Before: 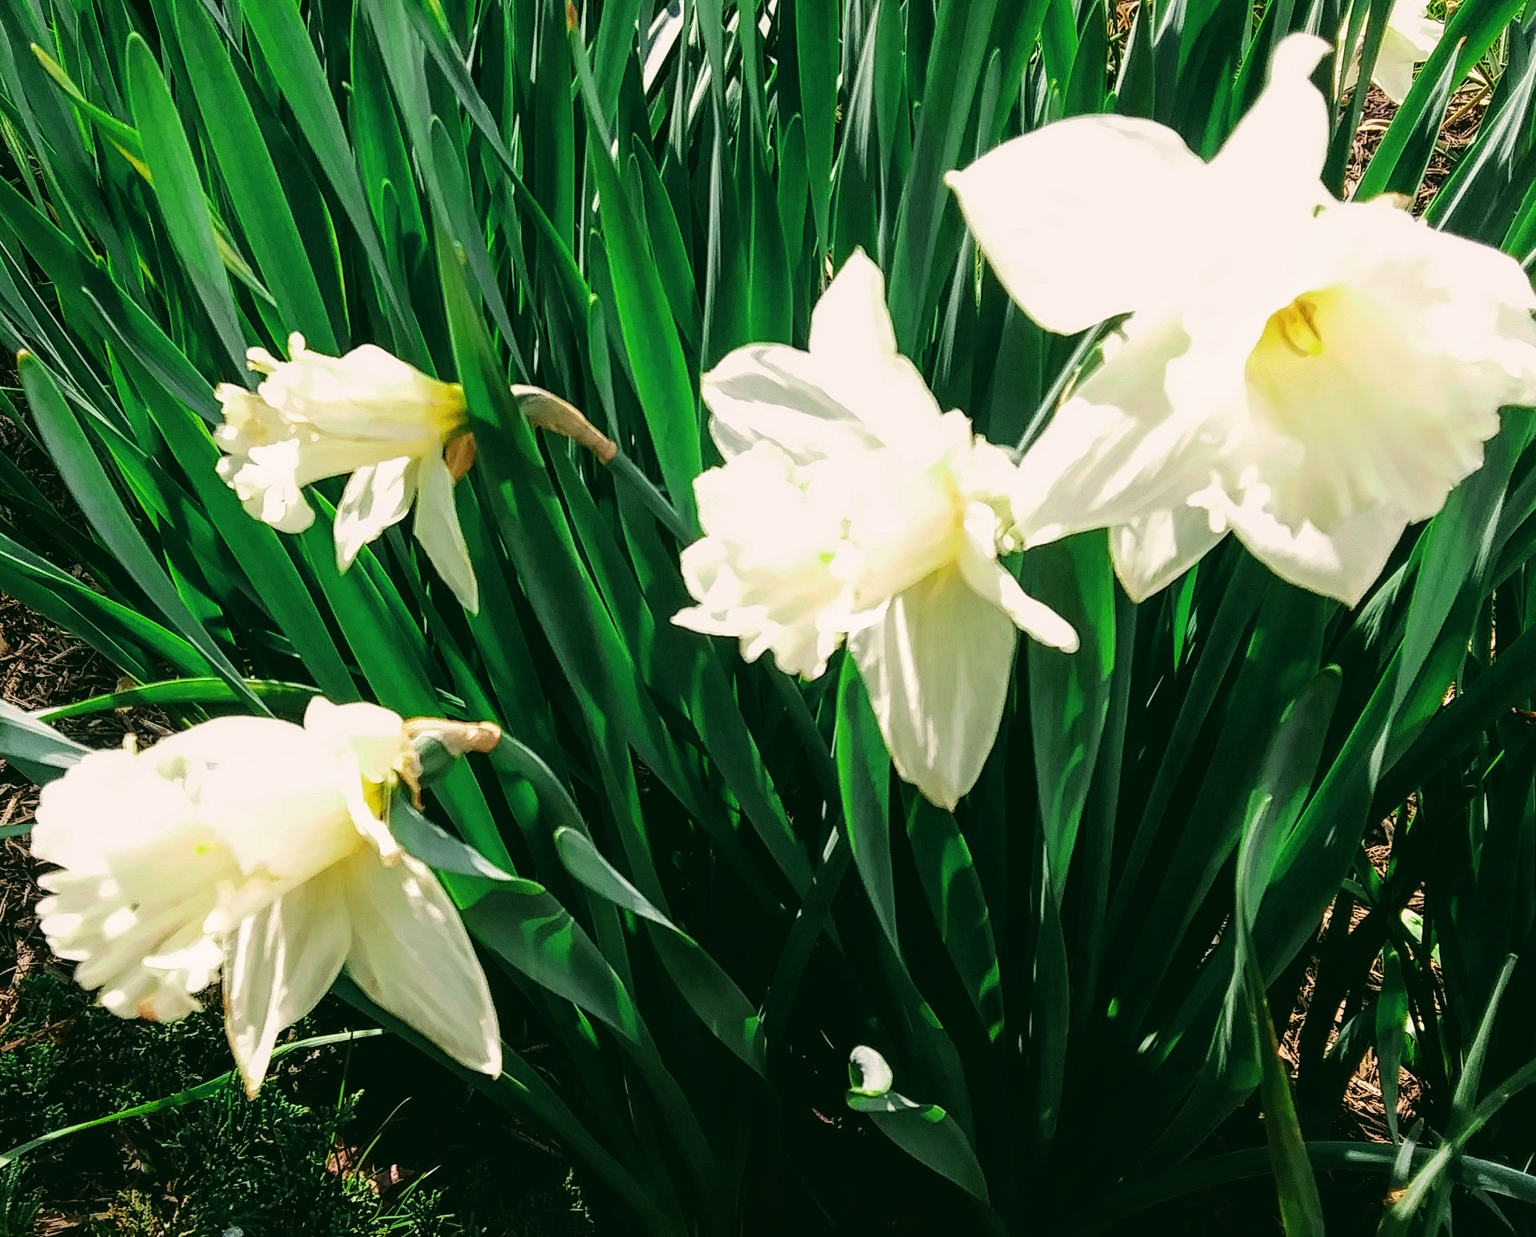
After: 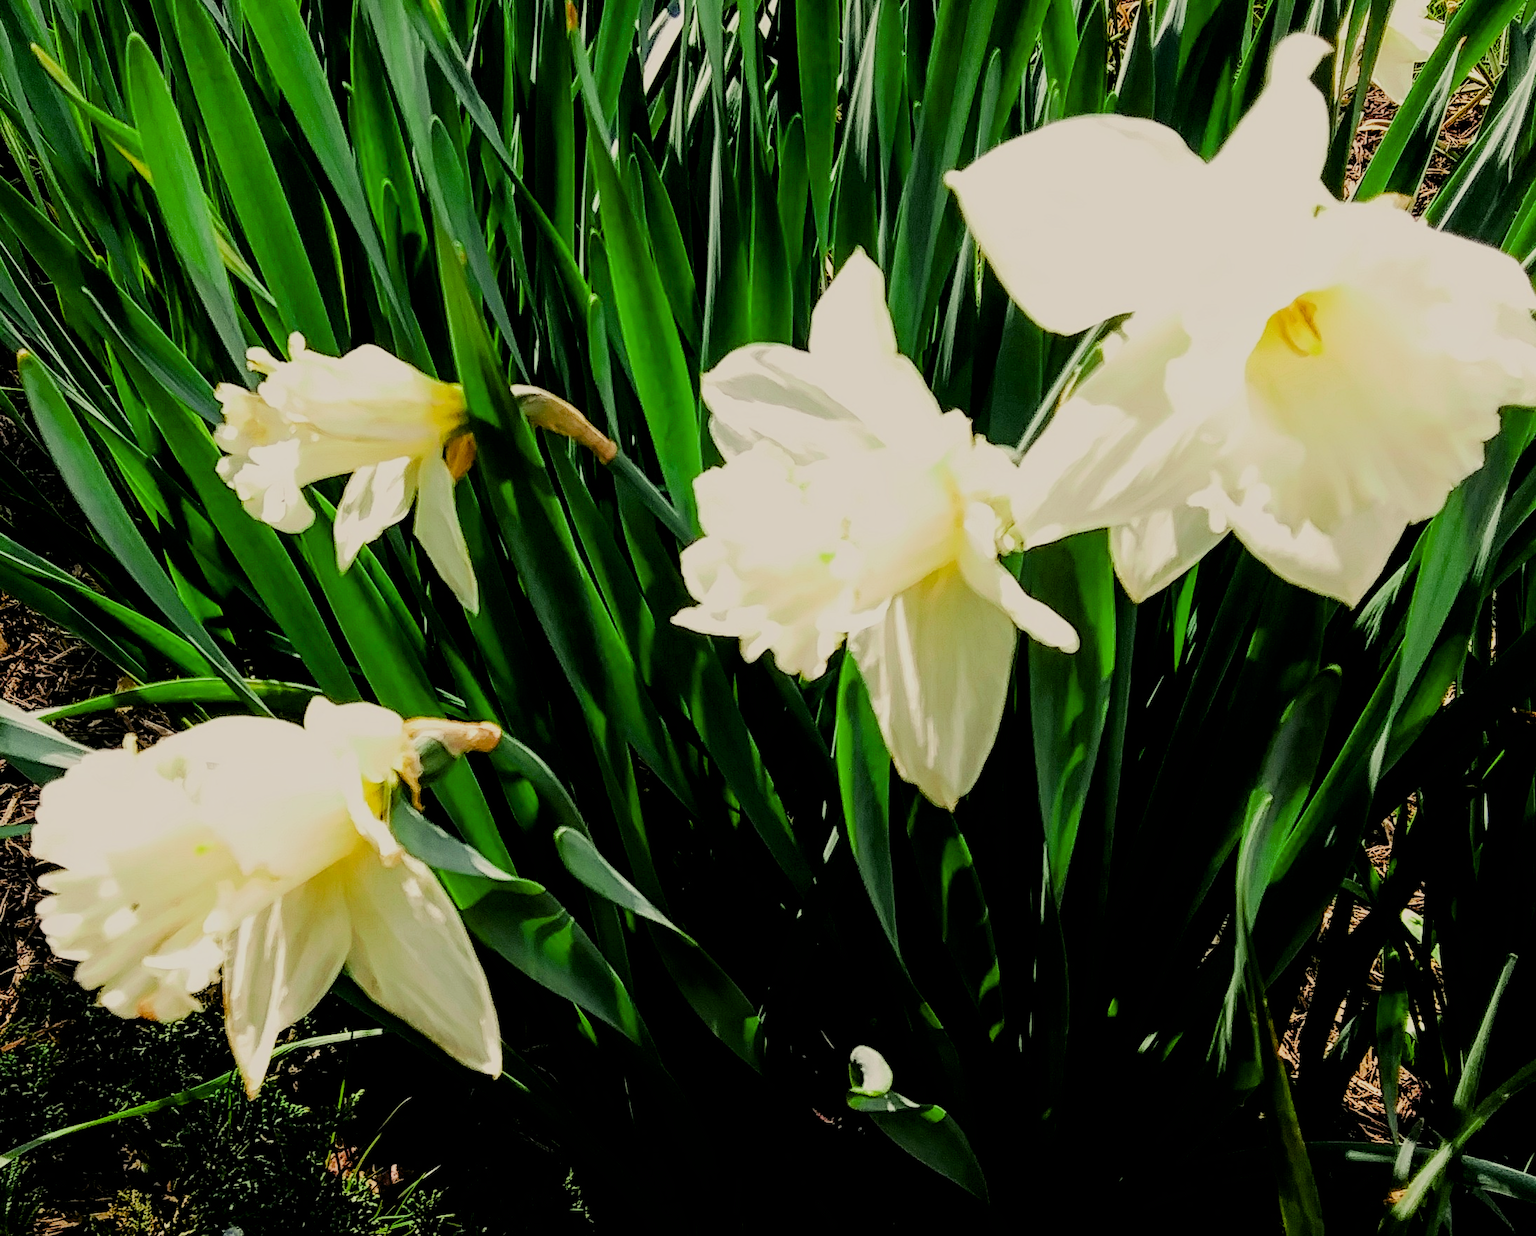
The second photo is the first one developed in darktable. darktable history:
filmic rgb: black relative exposure -7.65 EV, white relative exposure 4.56 EV, hardness 3.61
color balance rgb: shadows lift › luminance -21.66%, shadows lift › chroma 8.98%, shadows lift › hue 283.37°, power › chroma 1.05%, power › hue 25.59°, highlights gain › luminance 6.08%, highlights gain › chroma 2.55%, highlights gain › hue 90°, global offset › luminance -0.87%, perceptual saturation grading › global saturation 25%, perceptual saturation grading › highlights -28.39%, perceptual saturation grading › shadows 33.98%
